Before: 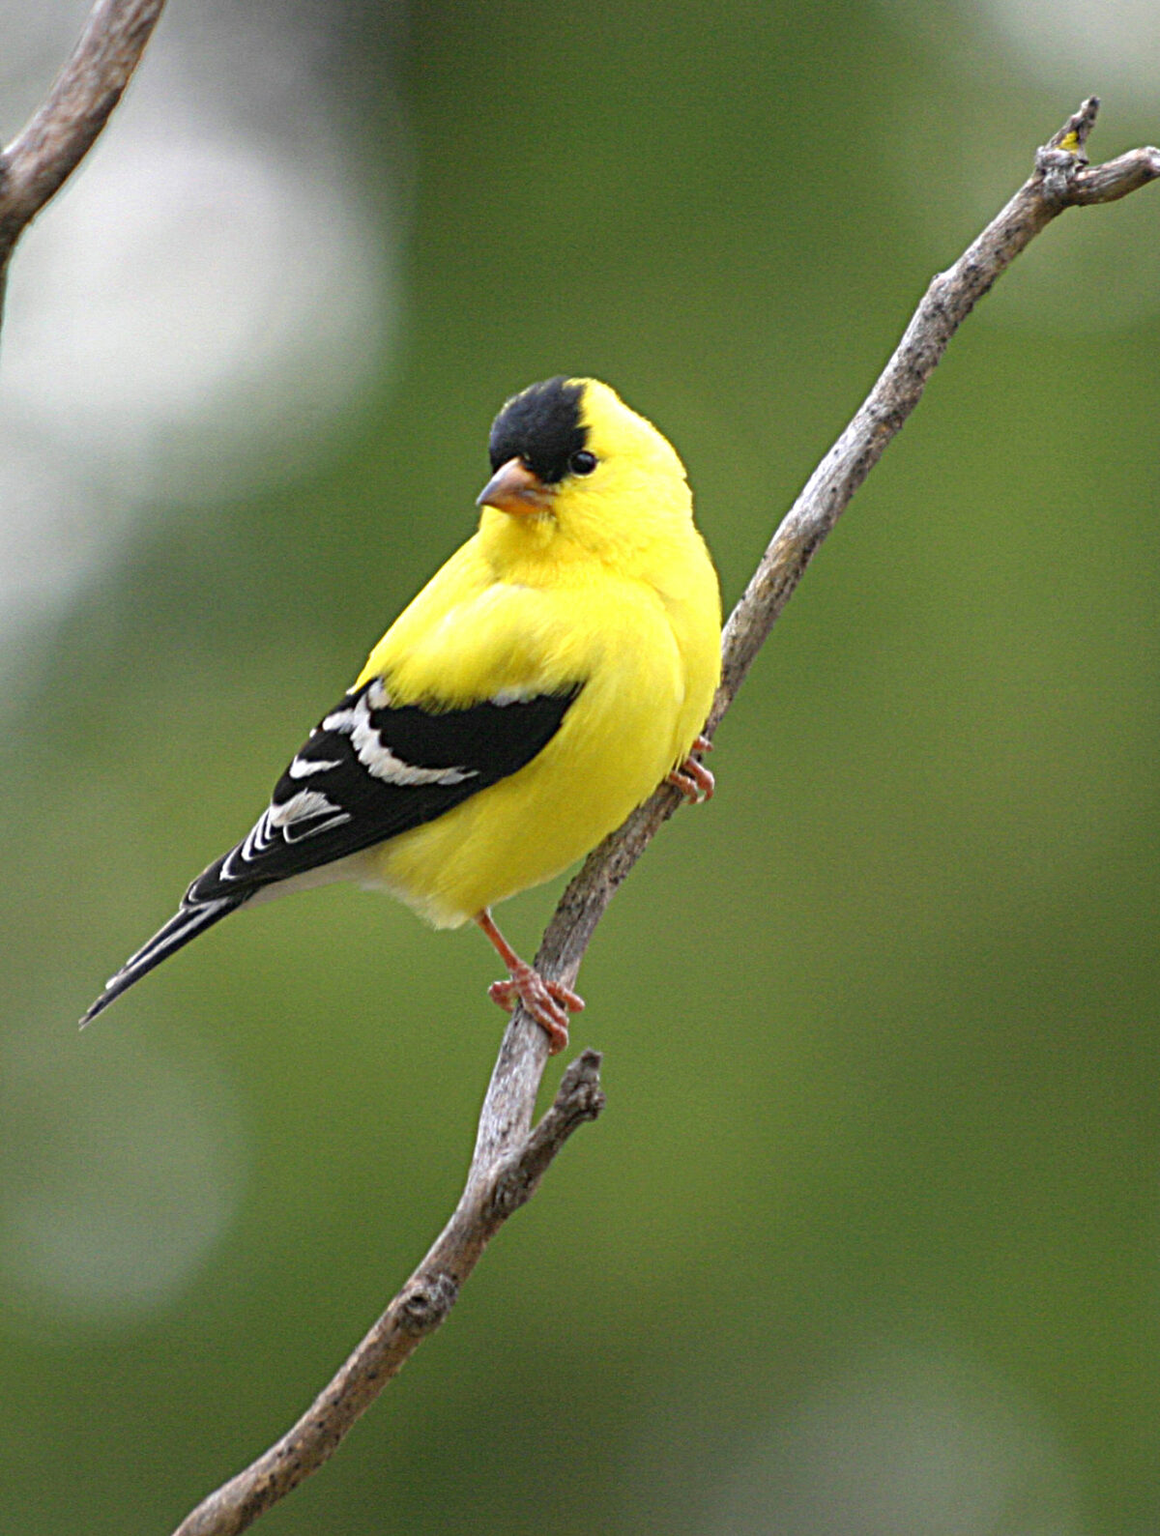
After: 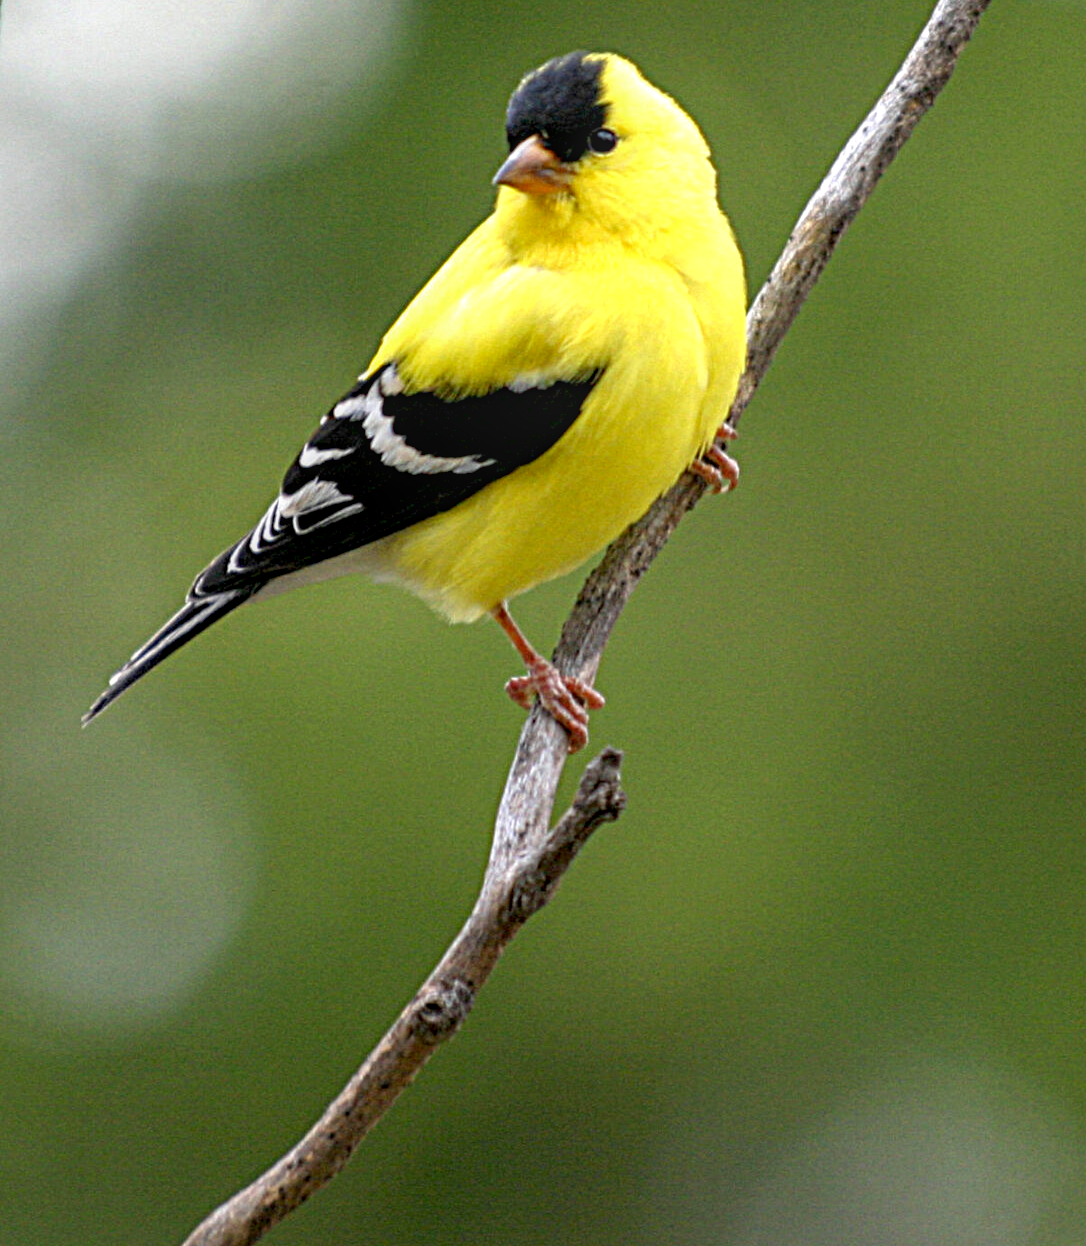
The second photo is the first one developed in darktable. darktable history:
crop: top 21.3%, right 9.433%, bottom 0.246%
local contrast: on, module defaults
exposure: black level correction 0.01, exposure 0.01 EV, compensate highlight preservation false
